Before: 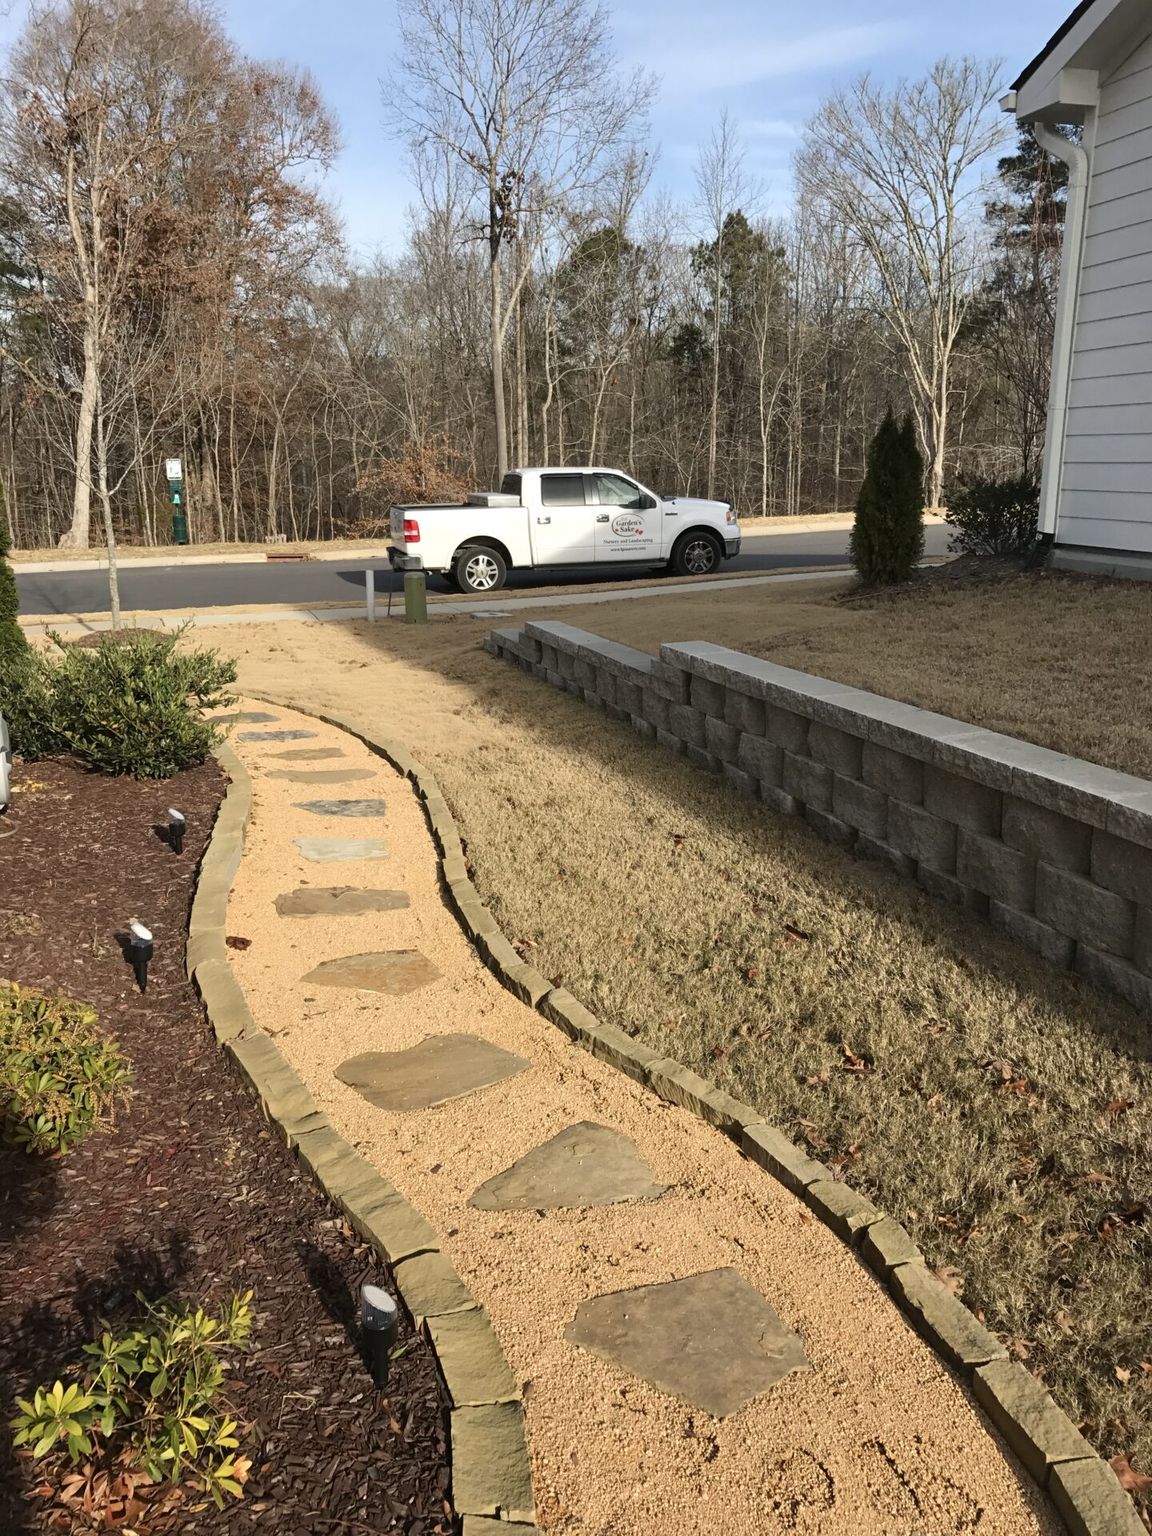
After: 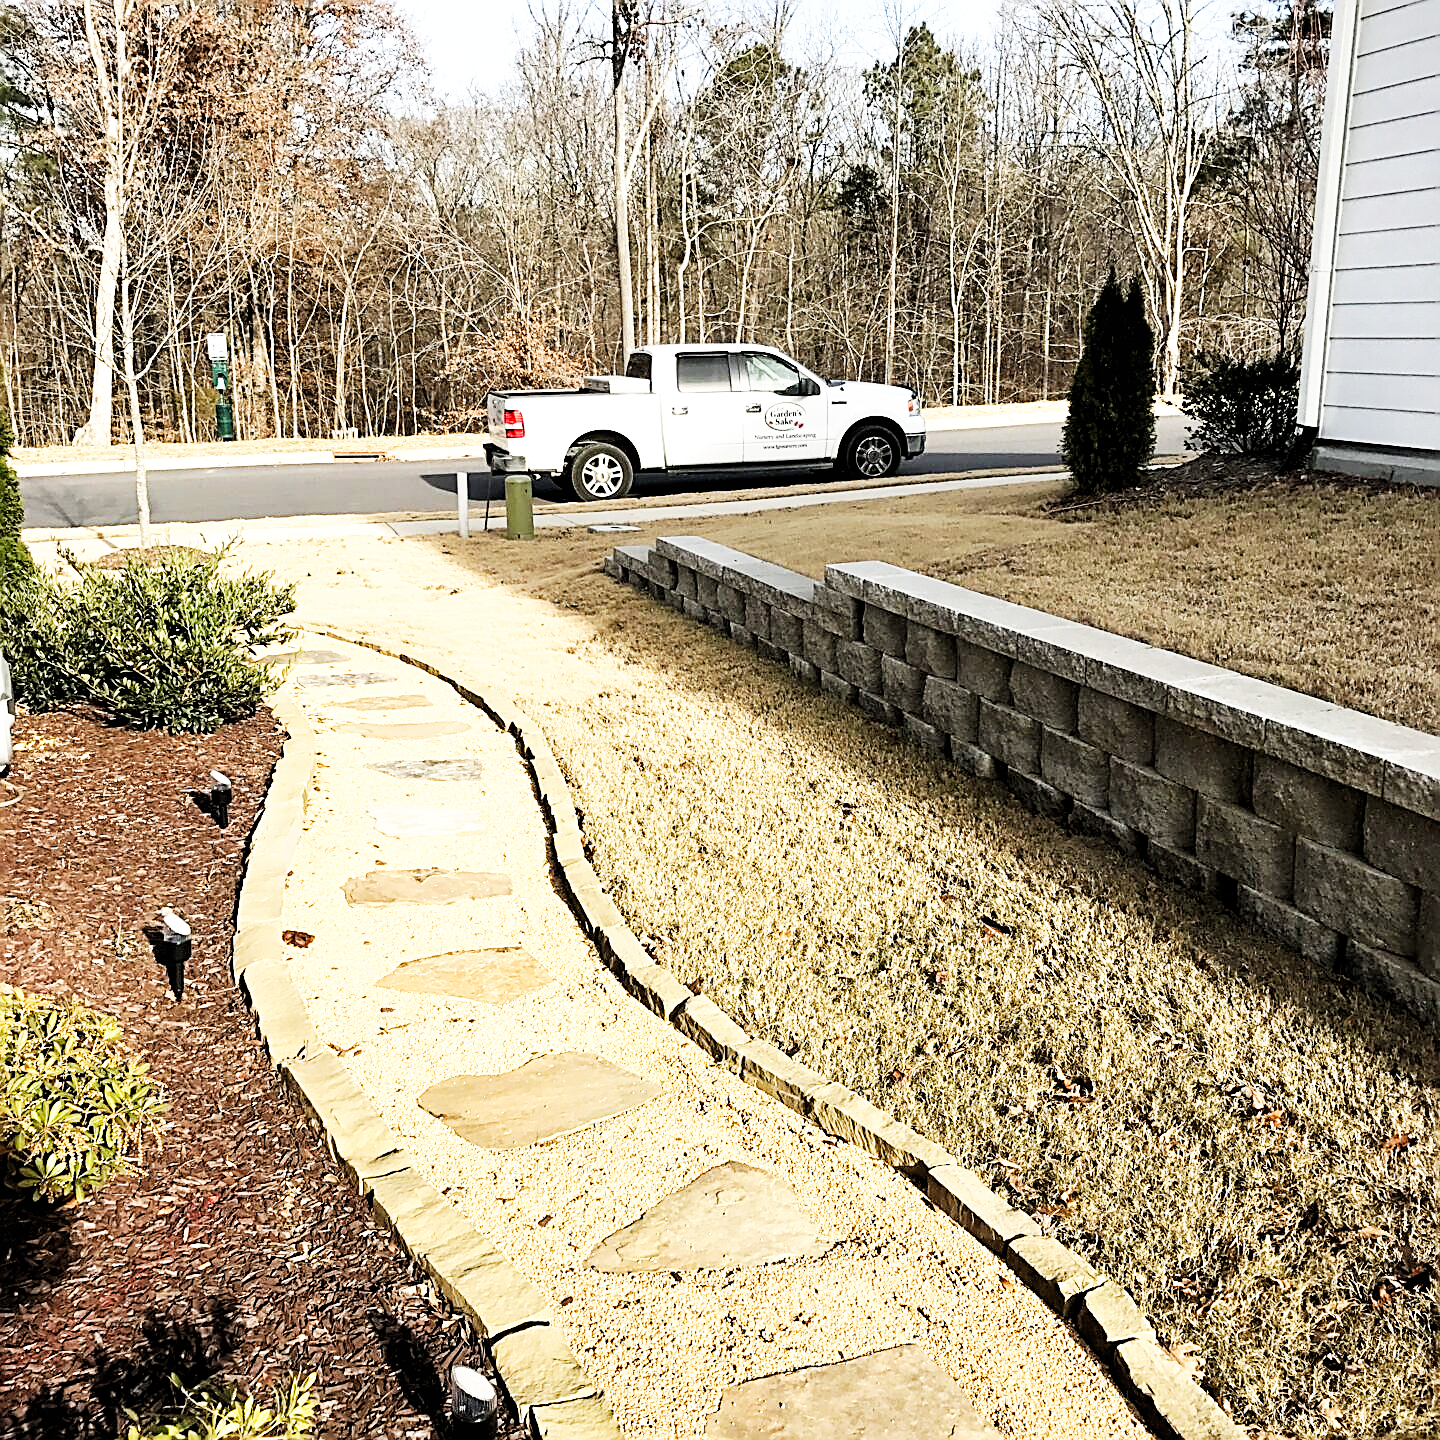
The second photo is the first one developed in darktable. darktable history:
crop and rotate: top 12.5%, bottom 12.5%
sharpen: amount 1
base curve: curves: ch0 [(0, 0) (0.007, 0.004) (0.027, 0.03) (0.046, 0.07) (0.207, 0.54) (0.442, 0.872) (0.673, 0.972) (1, 1)], preserve colors none
local contrast: mode bilateral grid, contrast 10, coarseness 25, detail 115%, midtone range 0.2
rgb levels: levels [[0.01, 0.419, 0.839], [0, 0.5, 1], [0, 0.5, 1]]
